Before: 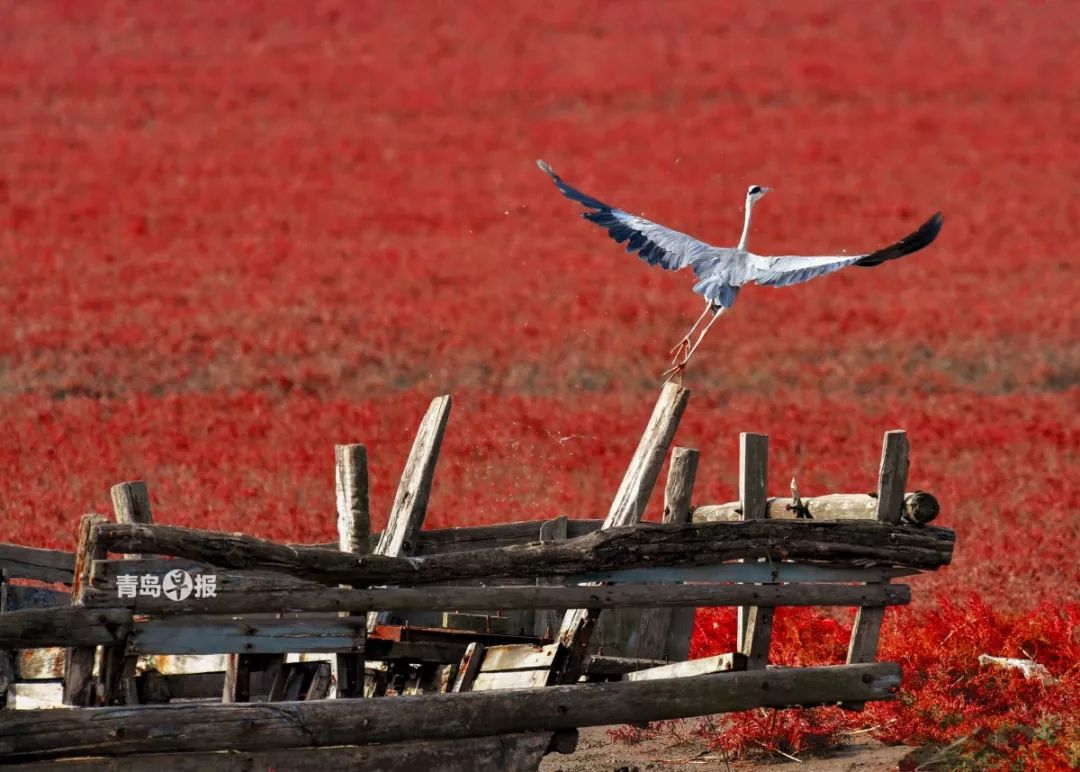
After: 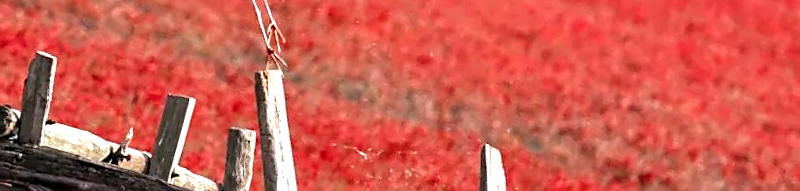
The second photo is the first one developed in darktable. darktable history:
color calibration: illuminant as shot in camera, x 0.358, y 0.373, temperature 4628.91 K
crop and rotate: angle 16.12°, top 30.835%, bottom 35.653%
sharpen: on, module defaults
levels: levels [0, 0.374, 0.749]
color balance rgb: global vibrance 10%
